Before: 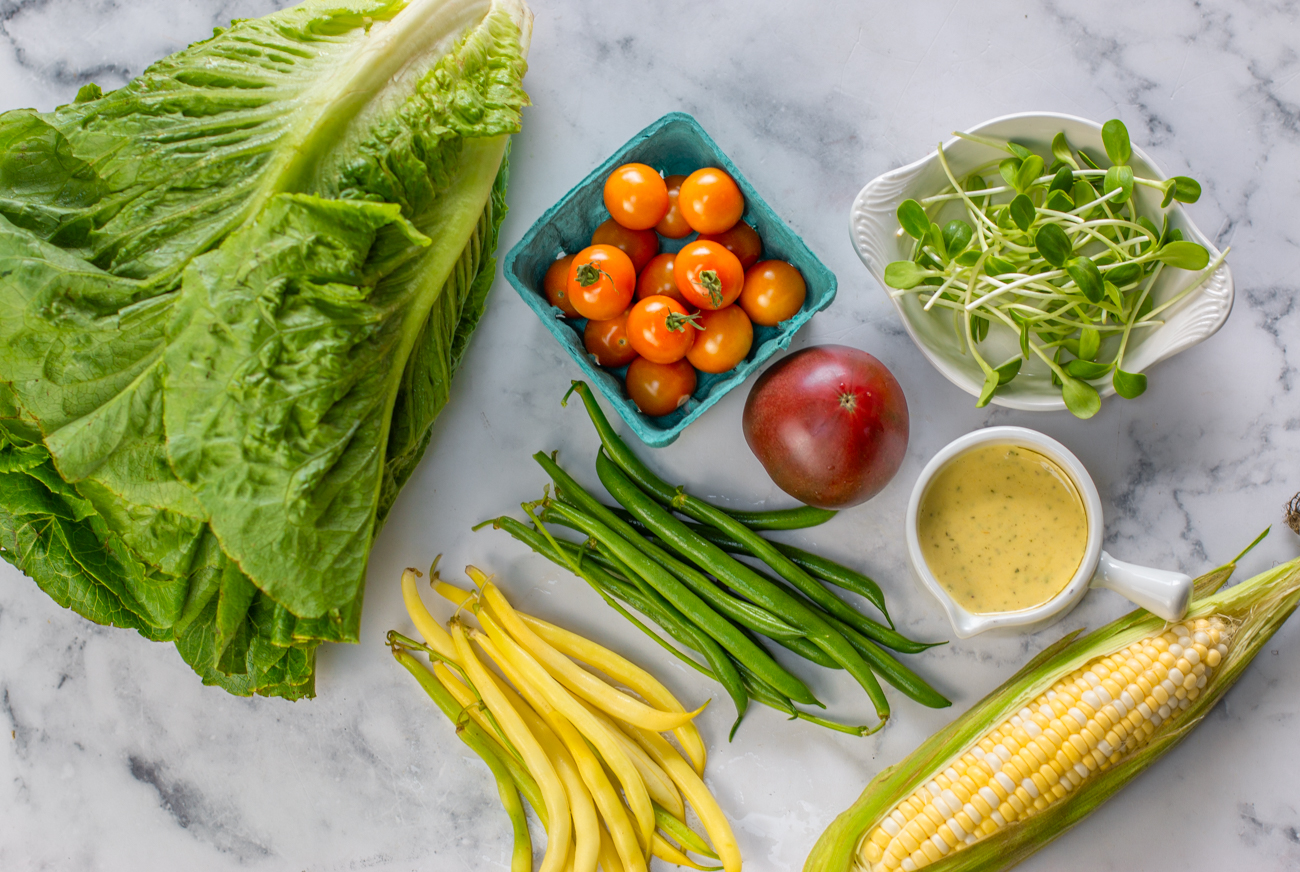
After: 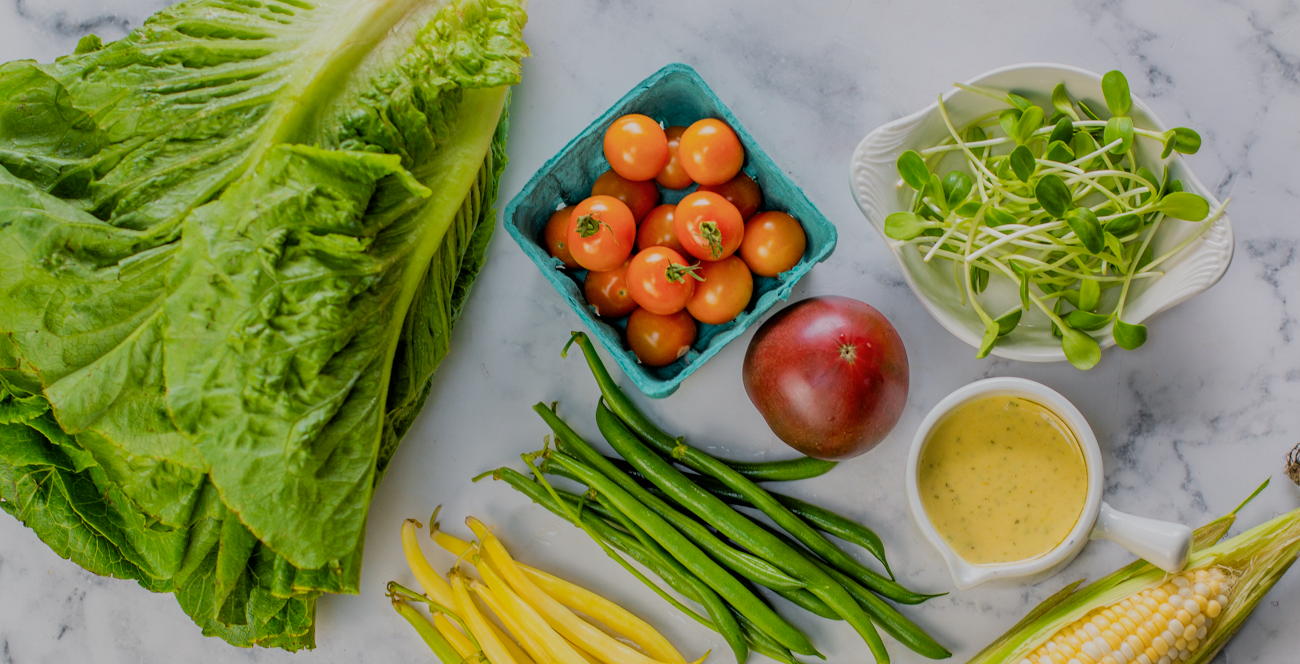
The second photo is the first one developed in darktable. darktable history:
filmic rgb: black relative exposure -6.98 EV, white relative exposure 5.6 EV, threshold 3 EV, hardness 2.84, enable highlight reconstruction true
crop: top 5.699%, bottom 18.144%
color balance rgb: shadows lift › chroma 0.886%, shadows lift › hue 115.15°, perceptual saturation grading › global saturation 0.516%, global vibrance 20%
